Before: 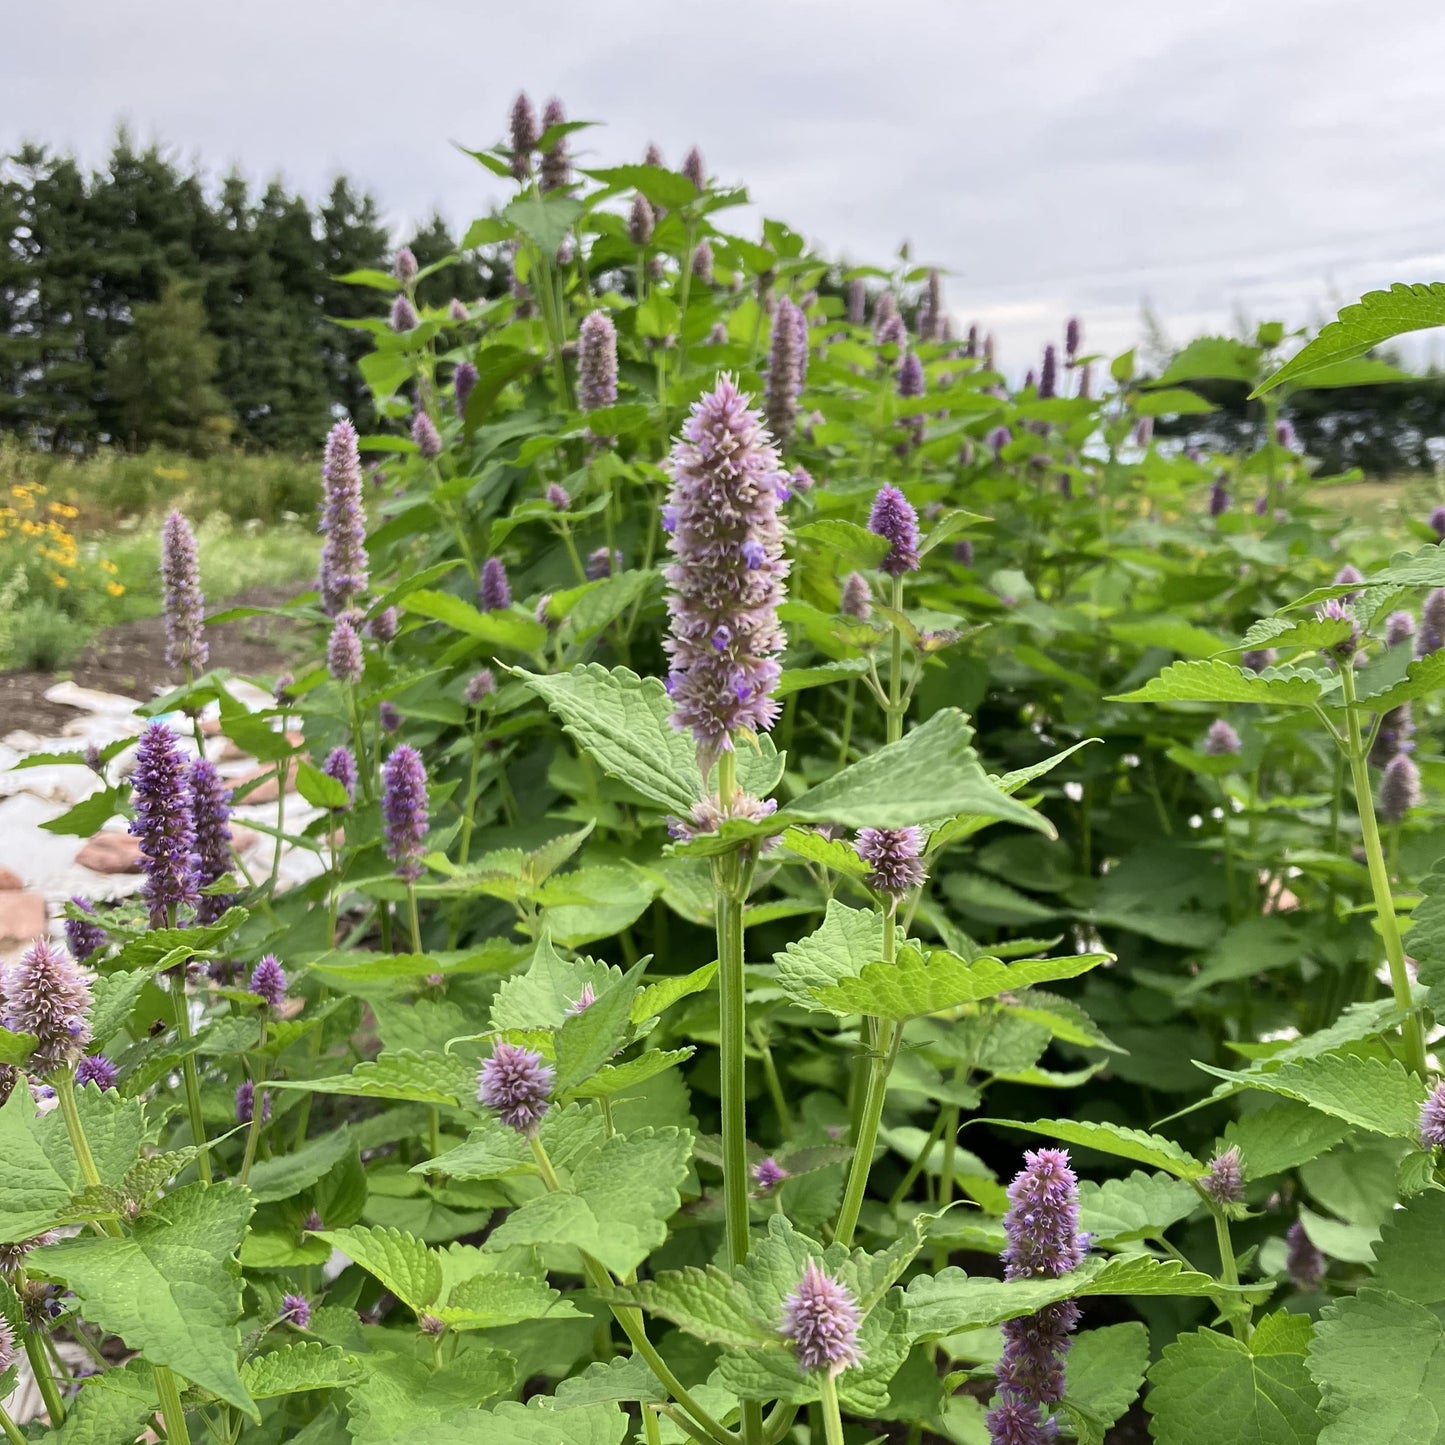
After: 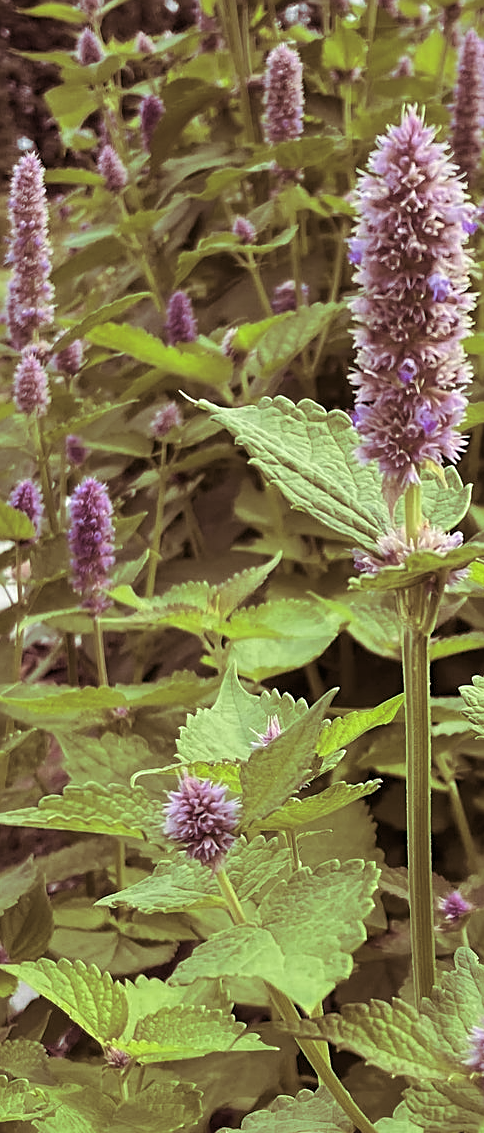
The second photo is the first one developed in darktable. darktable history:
tone equalizer: on, module defaults
split-toning: on, module defaults
crop and rotate: left 21.77%, top 18.528%, right 44.676%, bottom 2.997%
sharpen: on, module defaults
